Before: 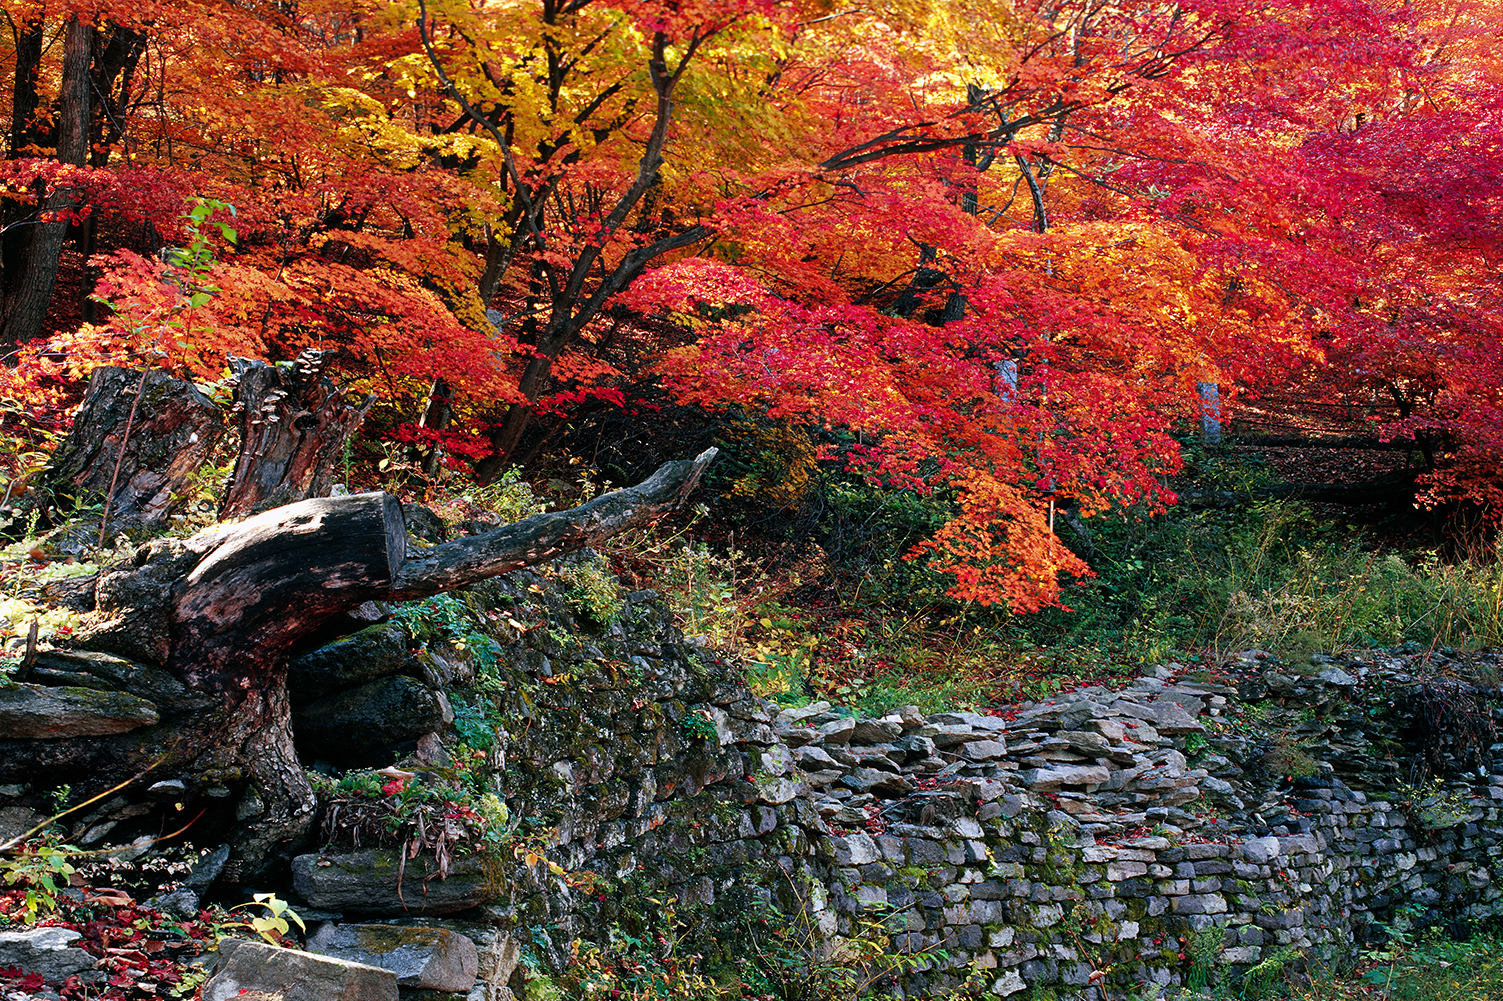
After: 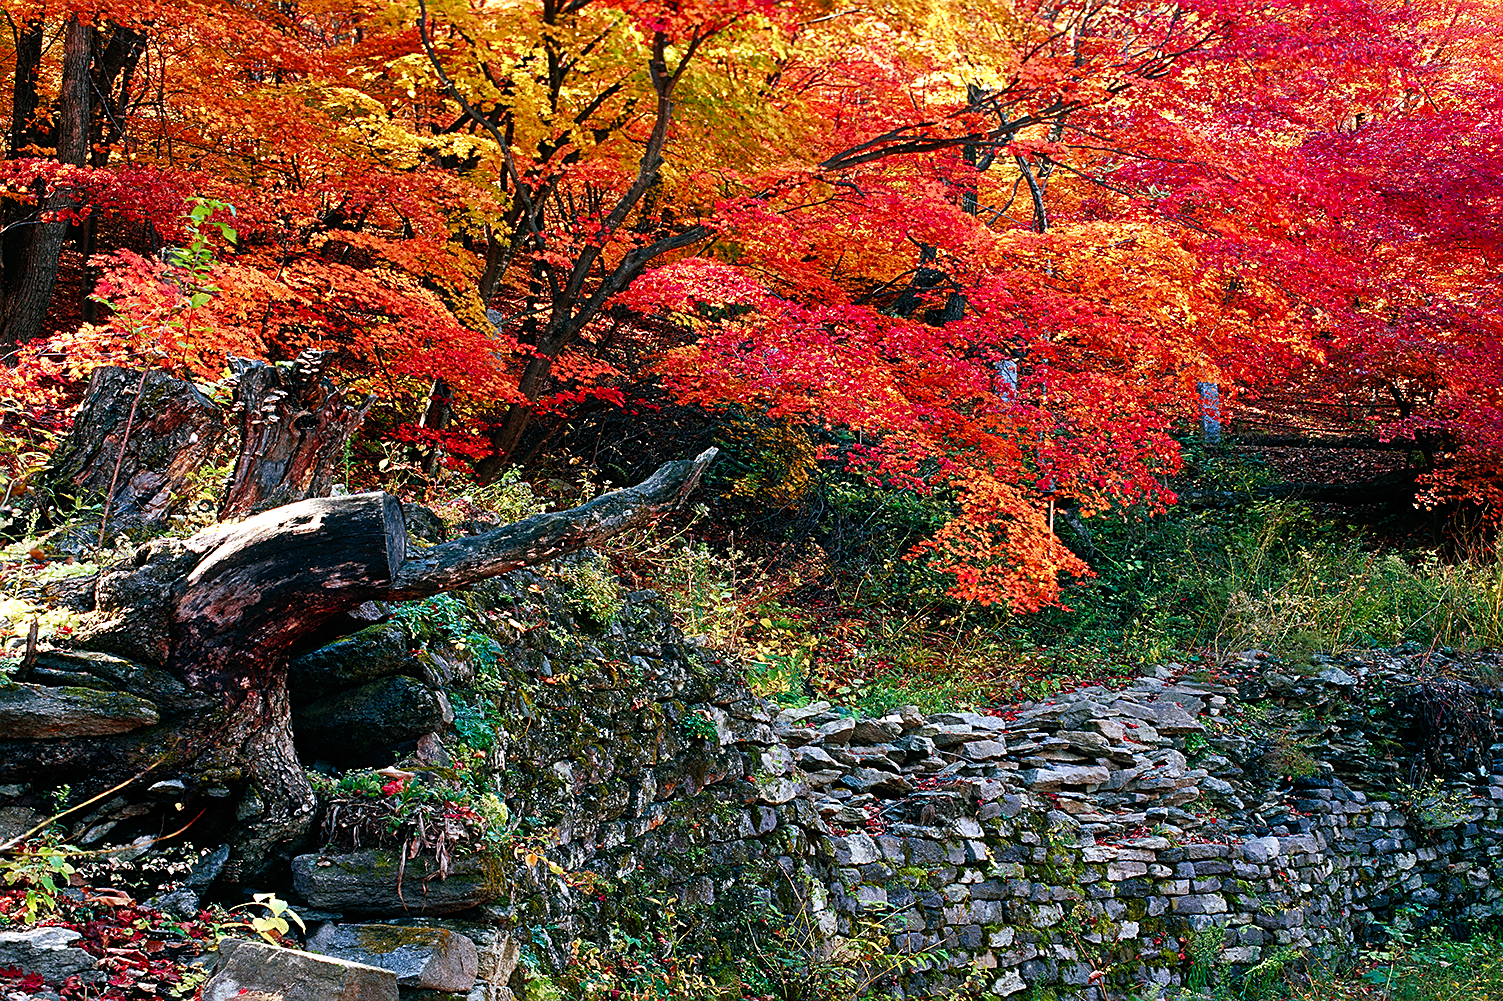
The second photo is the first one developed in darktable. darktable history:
sharpen: on, module defaults
color balance rgb: linear chroma grading › shadows 32%, linear chroma grading › global chroma -2%, linear chroma grading › mid-tones 4%, perceptual saturation grading › global saturation -2%, perceptual saturation grading › highlights -8%, perceptual saturation grading › mid-tones 8%, perceptual saturation grading › shadows 4%, perceptual brilliance grading › highlights 8%, perceptual brilliance grading › mid-tones 4%, perceptual brilliance grading › shadows 2%, global vibrance 16%, saturation formula JzAzBz (2021)
